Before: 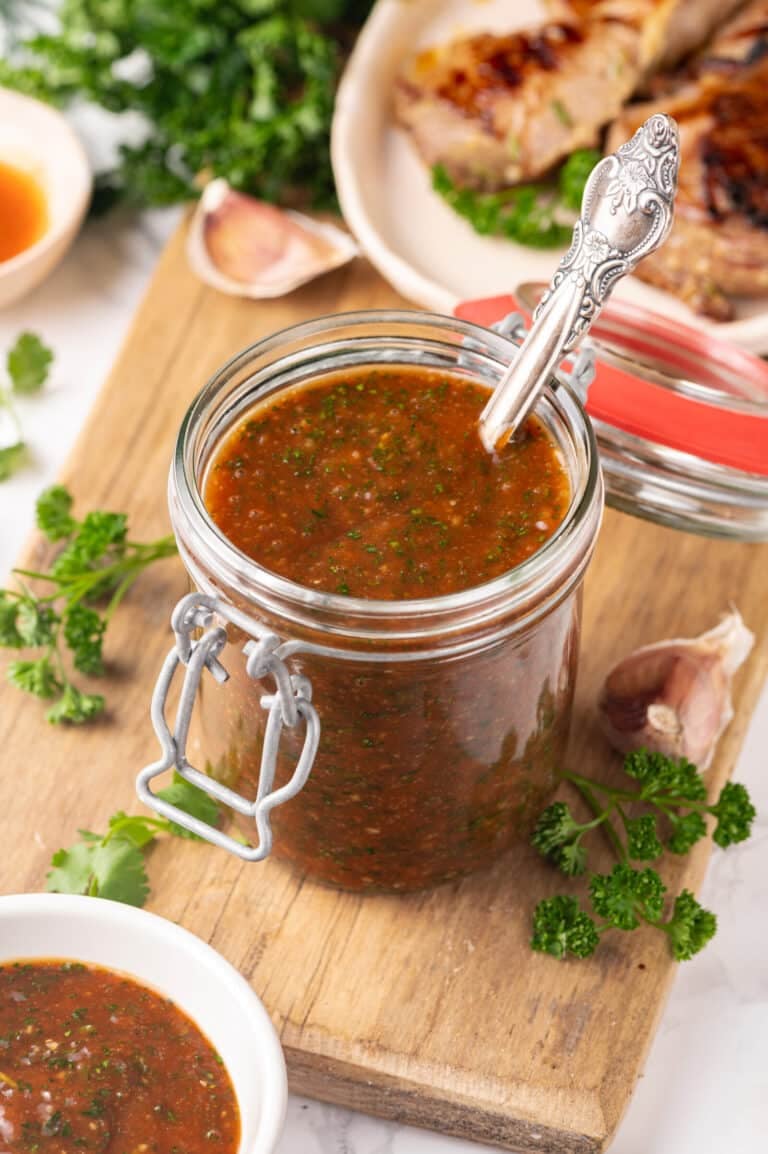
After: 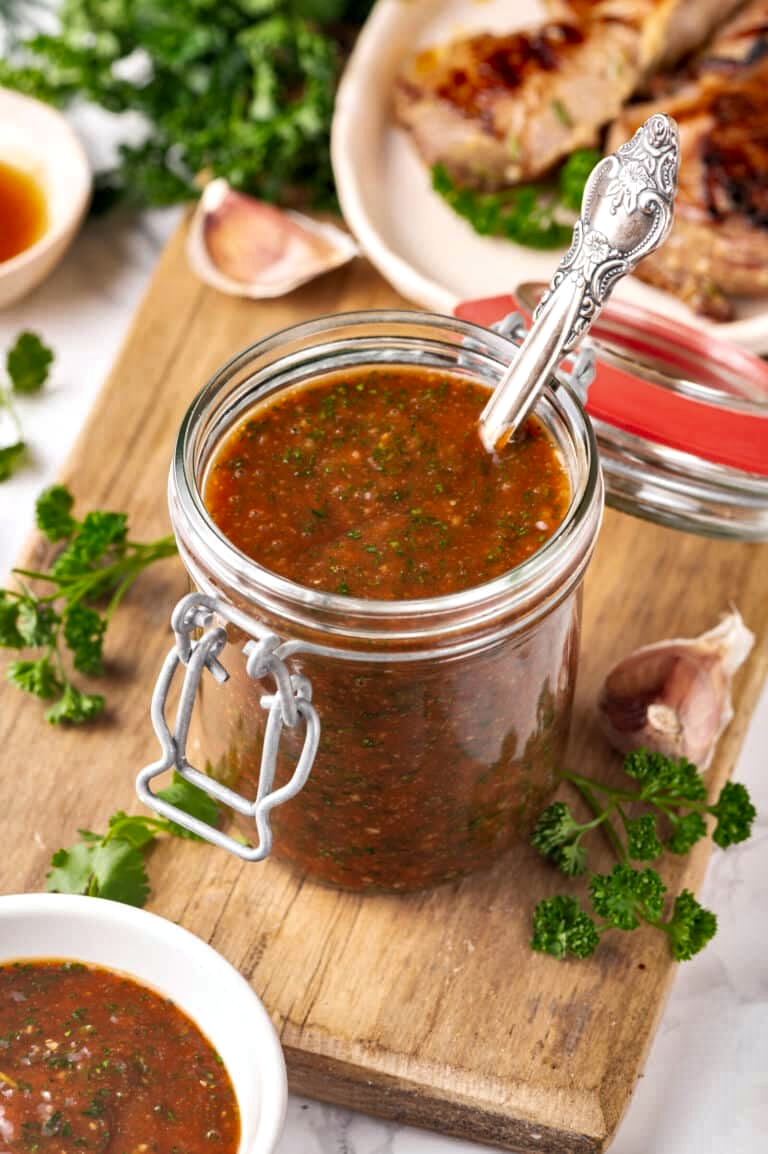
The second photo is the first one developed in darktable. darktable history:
contrast equalizer: octaves 7, y [[0.6 ×6], [0.55 ×6], [0 ×6], [0 ×6], [0 ×6]], mix 0.3
shadows and highlights: radius 100.41, shadows 50.55, highlights -64.36, highlights color adjustment 49.82%, soften with gaussian
